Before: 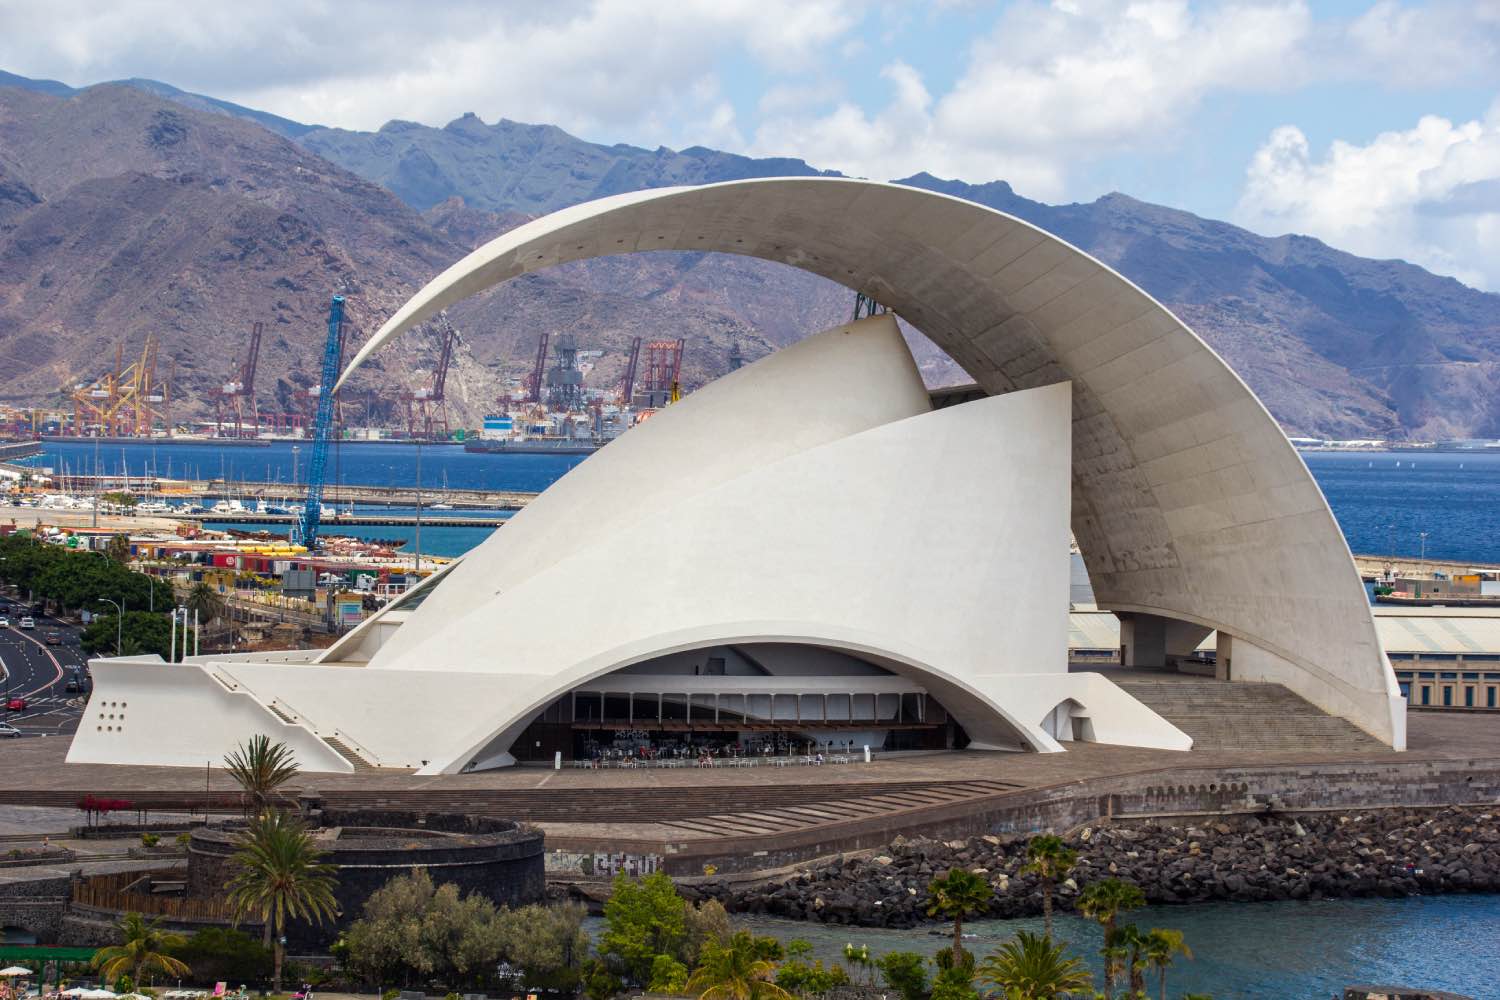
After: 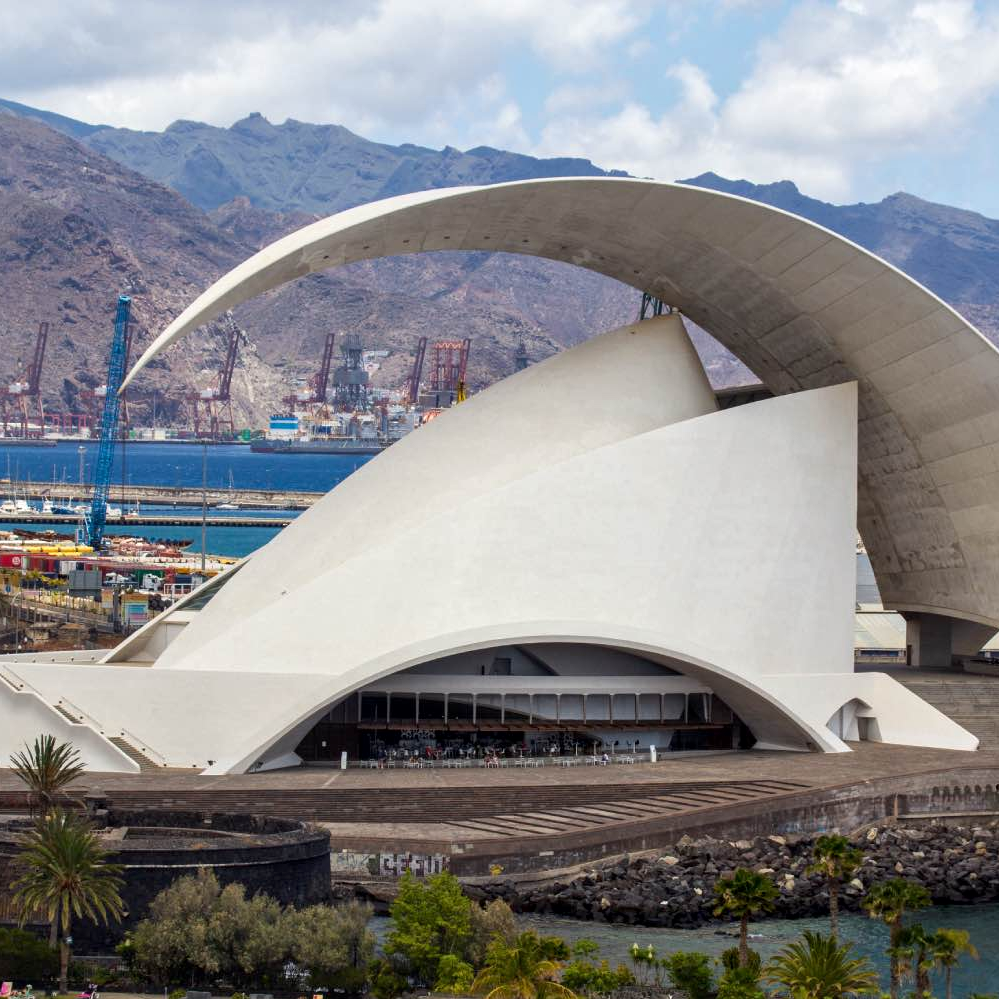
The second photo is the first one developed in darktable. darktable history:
local contrast: mode bilateral grid, contrast 20, coarseness 50, detail 120%, midtone range 0.2
crop and rotate: left 14.292%, right 19.041%
